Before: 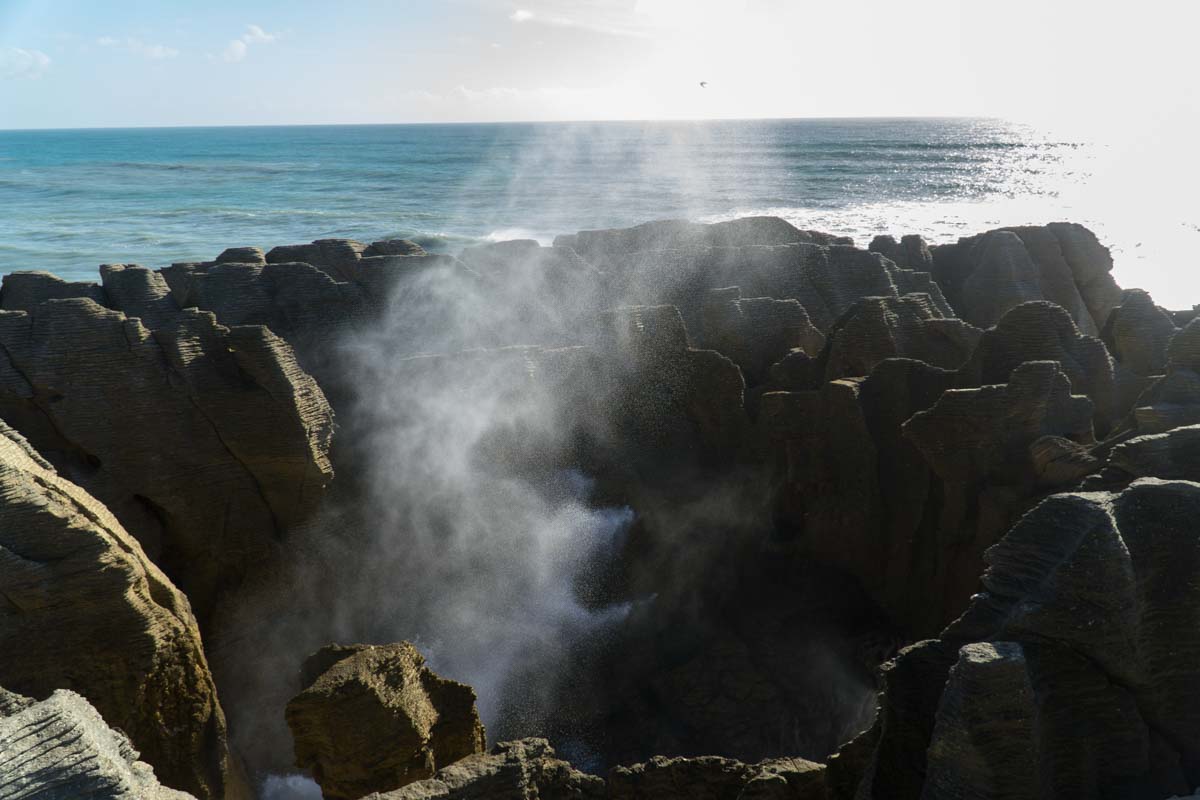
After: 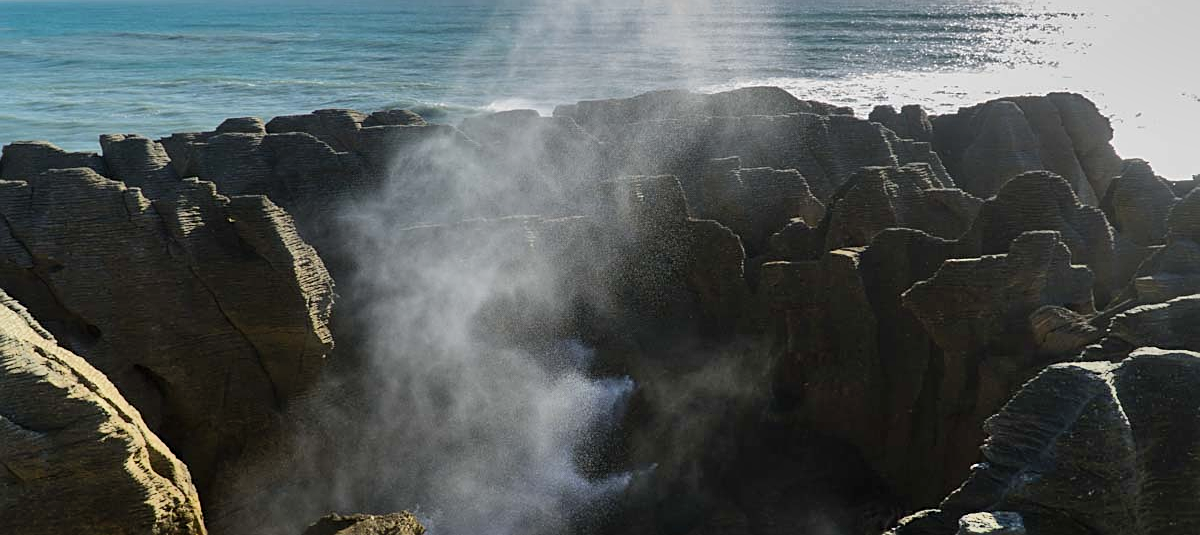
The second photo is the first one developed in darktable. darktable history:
sharpen: on, module defaults
exposure: exposure -0.24 EV, compensate exposure bias true, compensate highlight preservation false
crop: top 16.341%, bottom 16.739%
shadows and highlights: soften with gaussian
